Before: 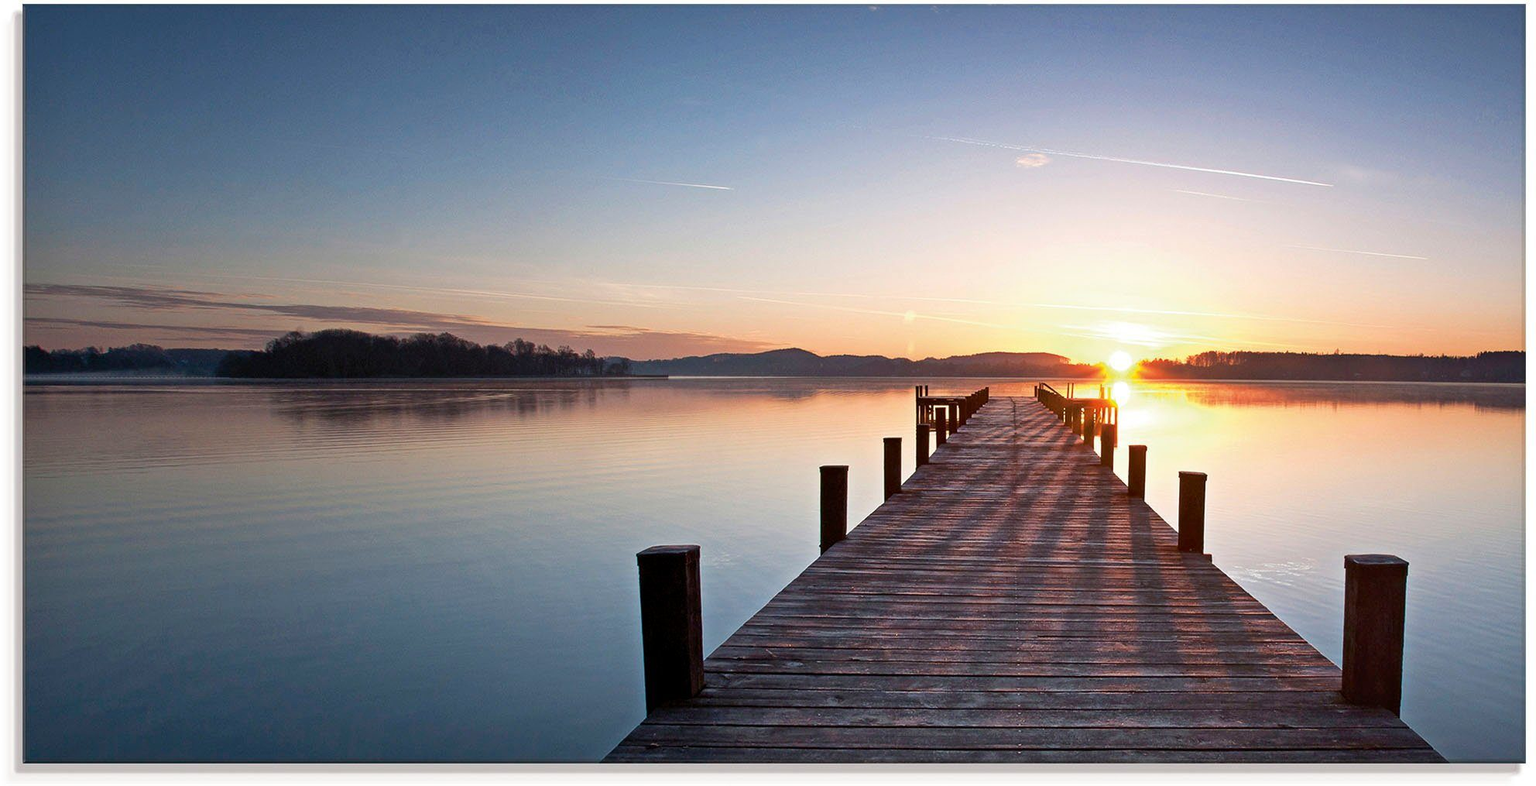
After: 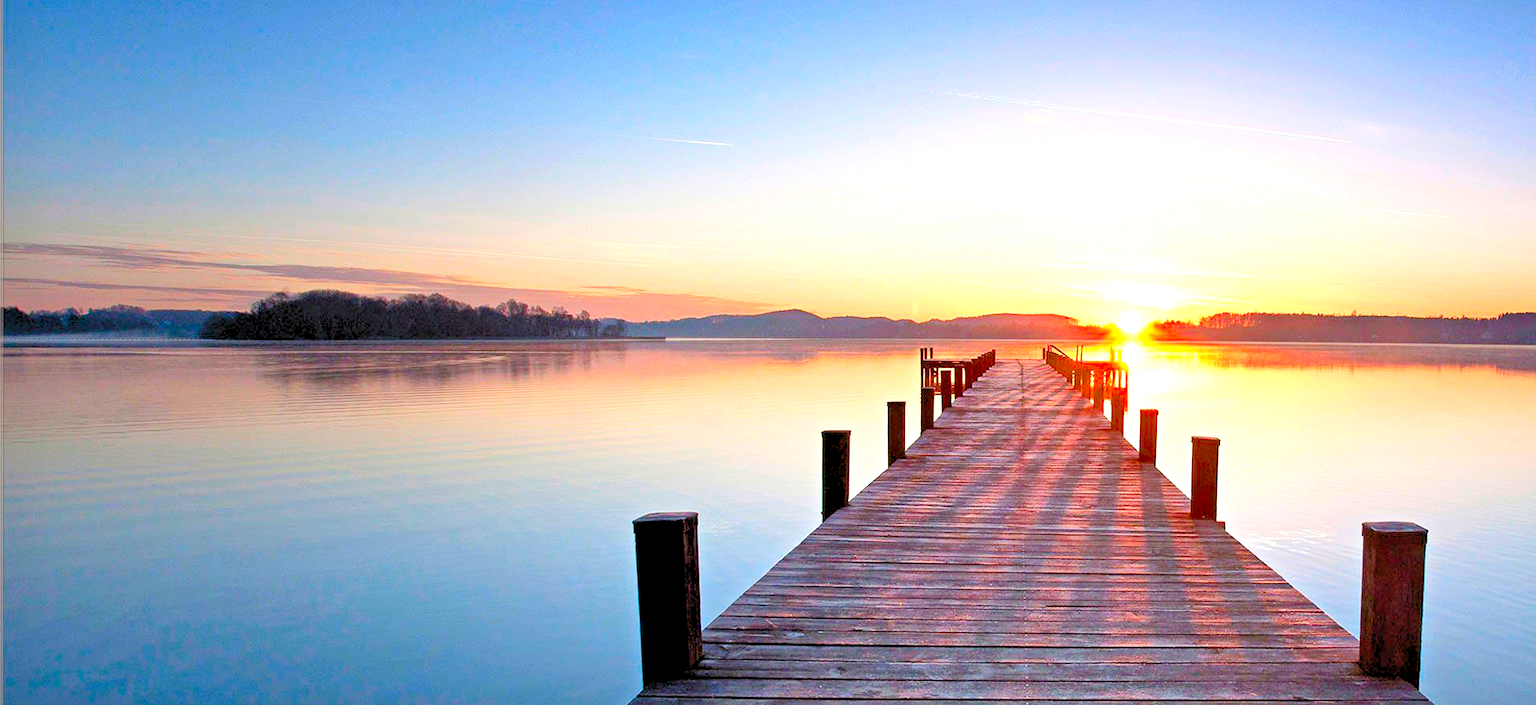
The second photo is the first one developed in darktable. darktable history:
exposure: black level correction -0.002, exposure 0.54 EV, compensate highlight preservation false
contrast brightness saturation: brightness -0.02, saturation 0.35
levels: levels [0.072, 0.414, 0.976]
crop: left 1.507%, top 6.147%, right 1.379%, bottom 6.637%
